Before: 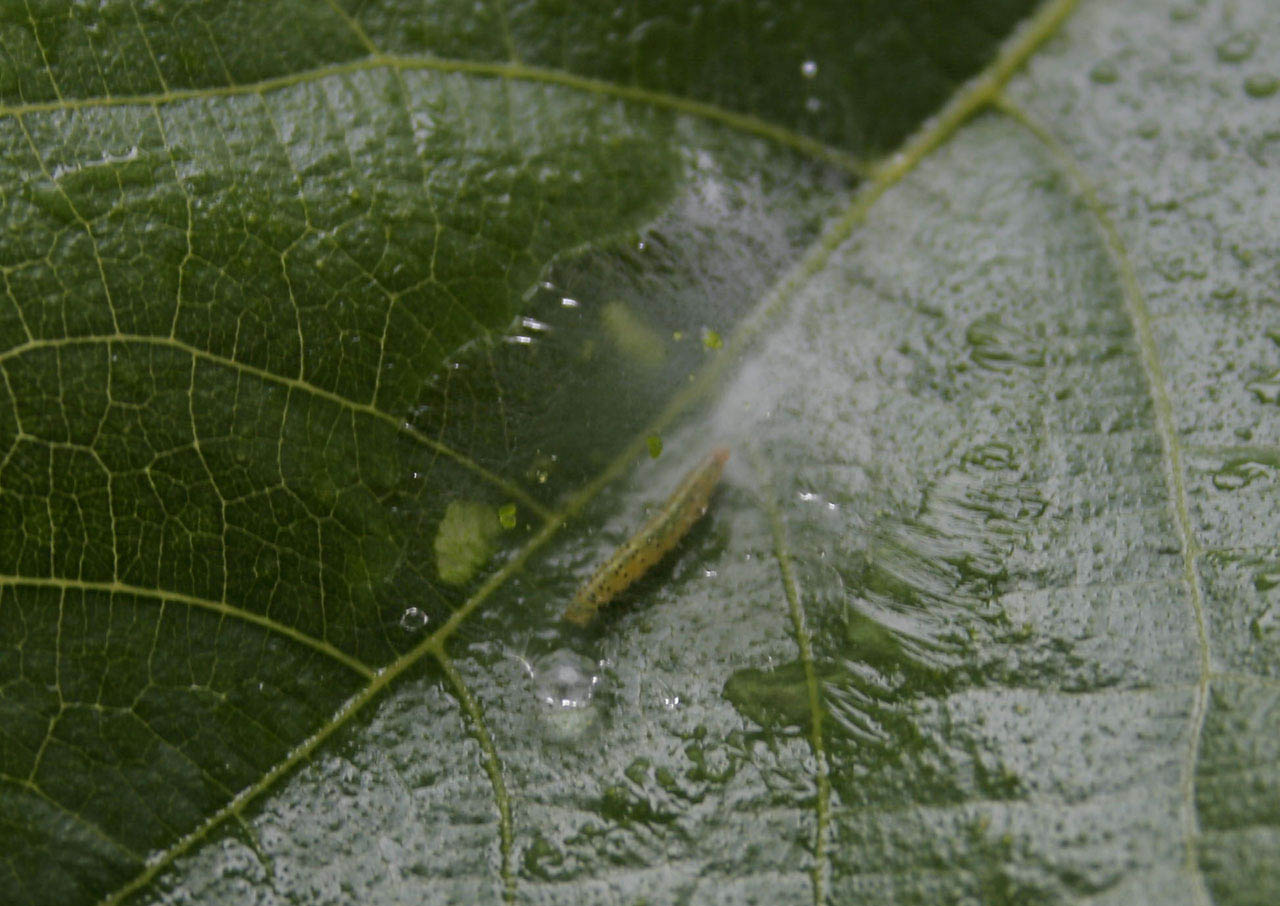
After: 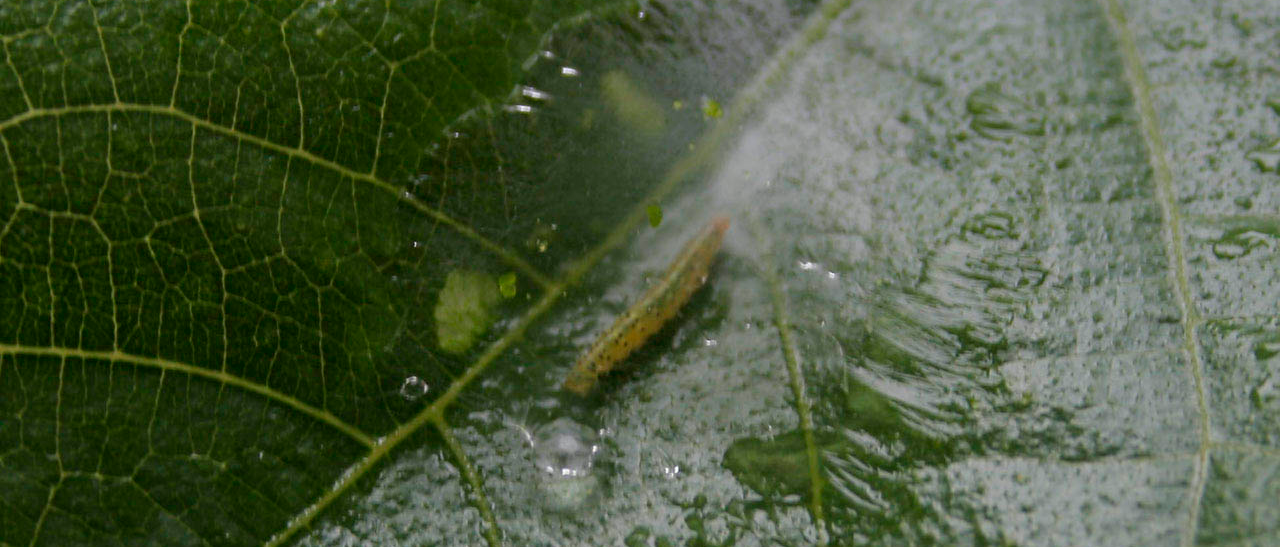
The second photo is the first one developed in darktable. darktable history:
crop and rotate: top 25.582%, bottom 14.001%
